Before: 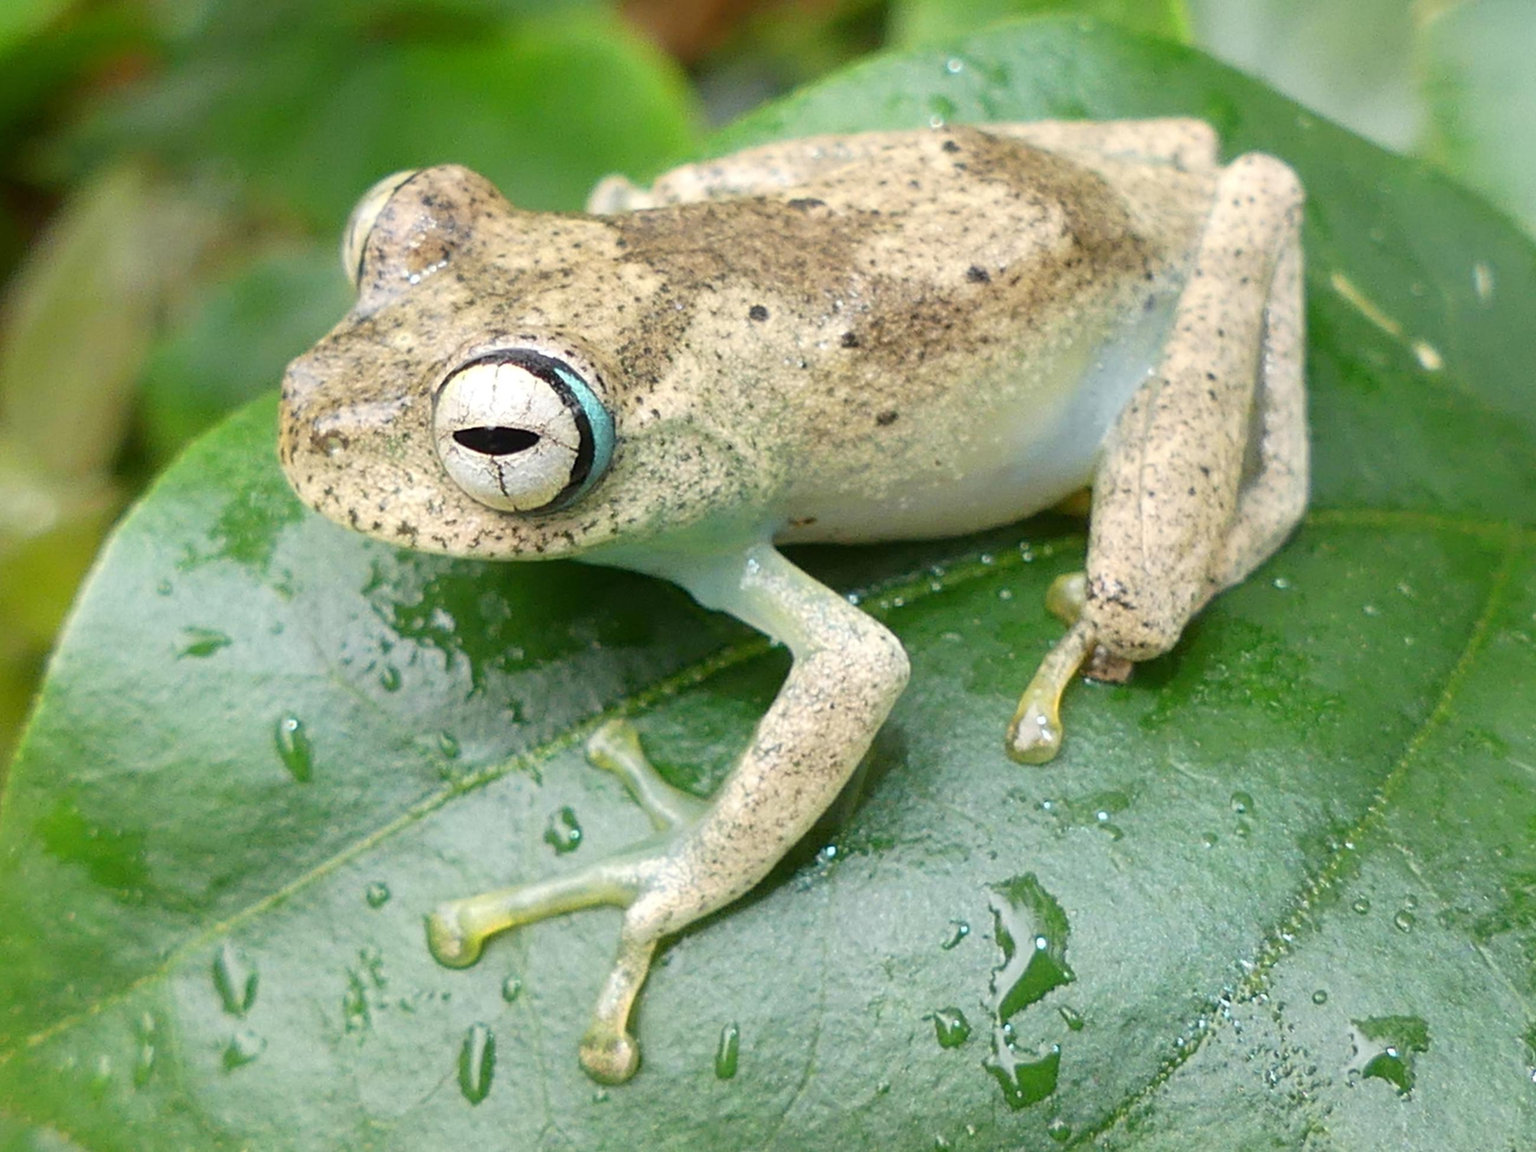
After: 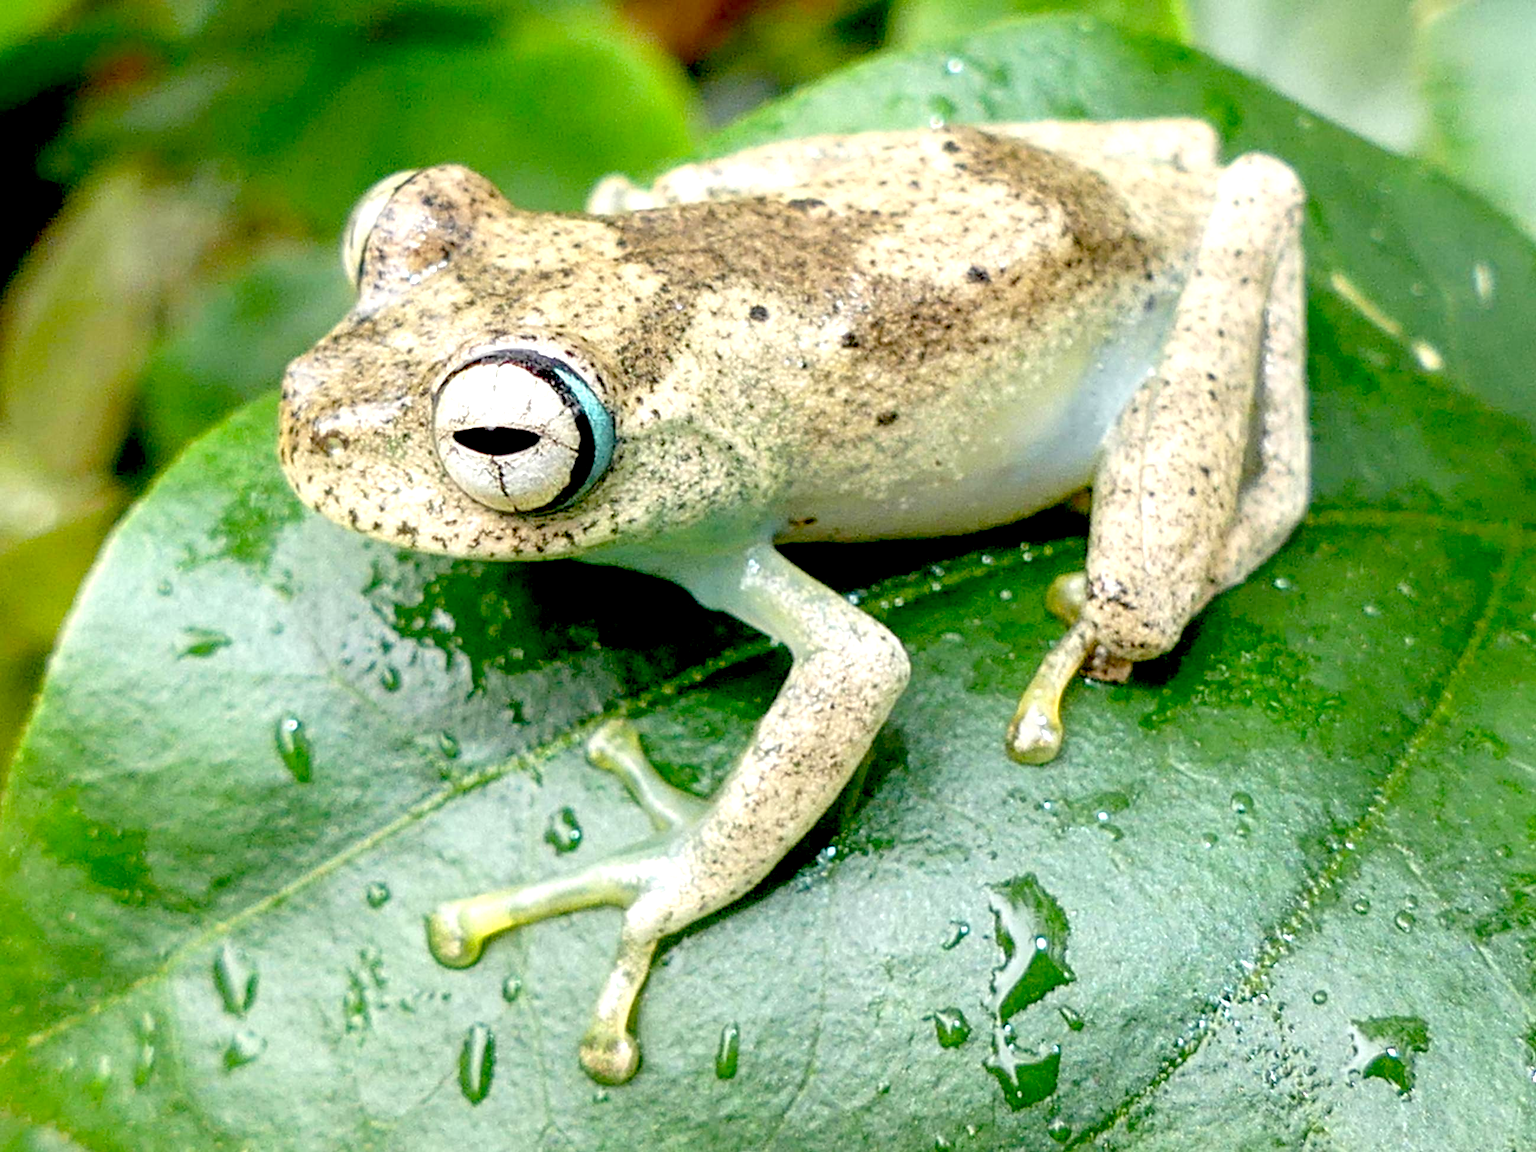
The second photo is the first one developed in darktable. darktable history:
exposure: black level correction 0.04, exposure 0.5 EV, compensate highlight preservation false
local contrast: on, module defaults
